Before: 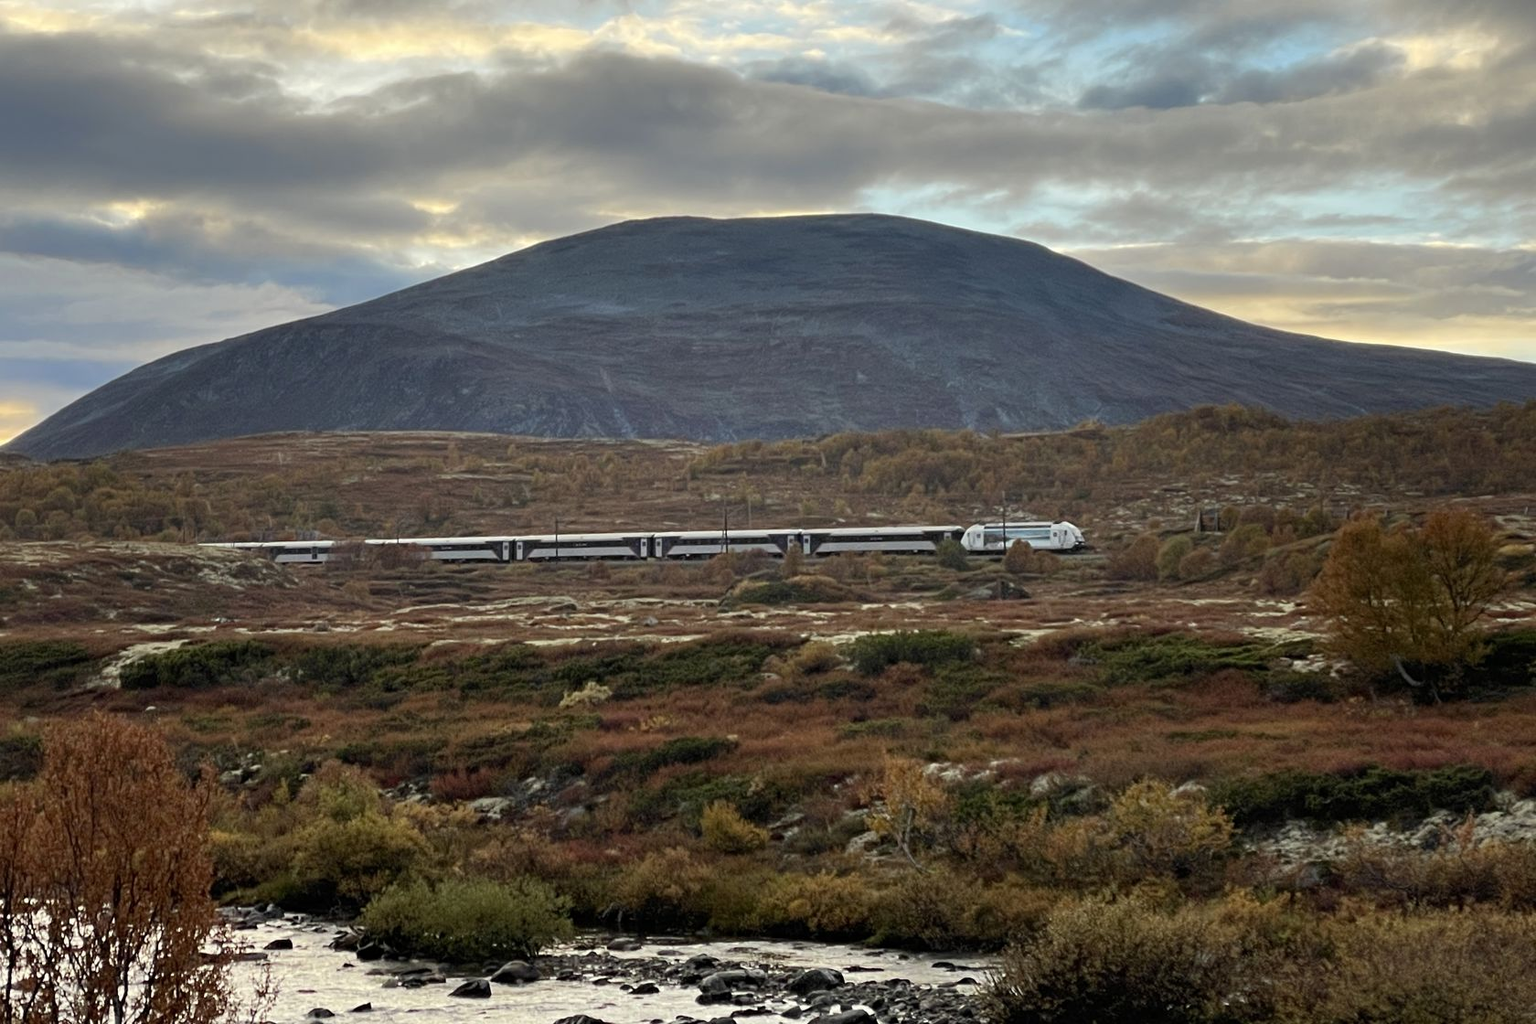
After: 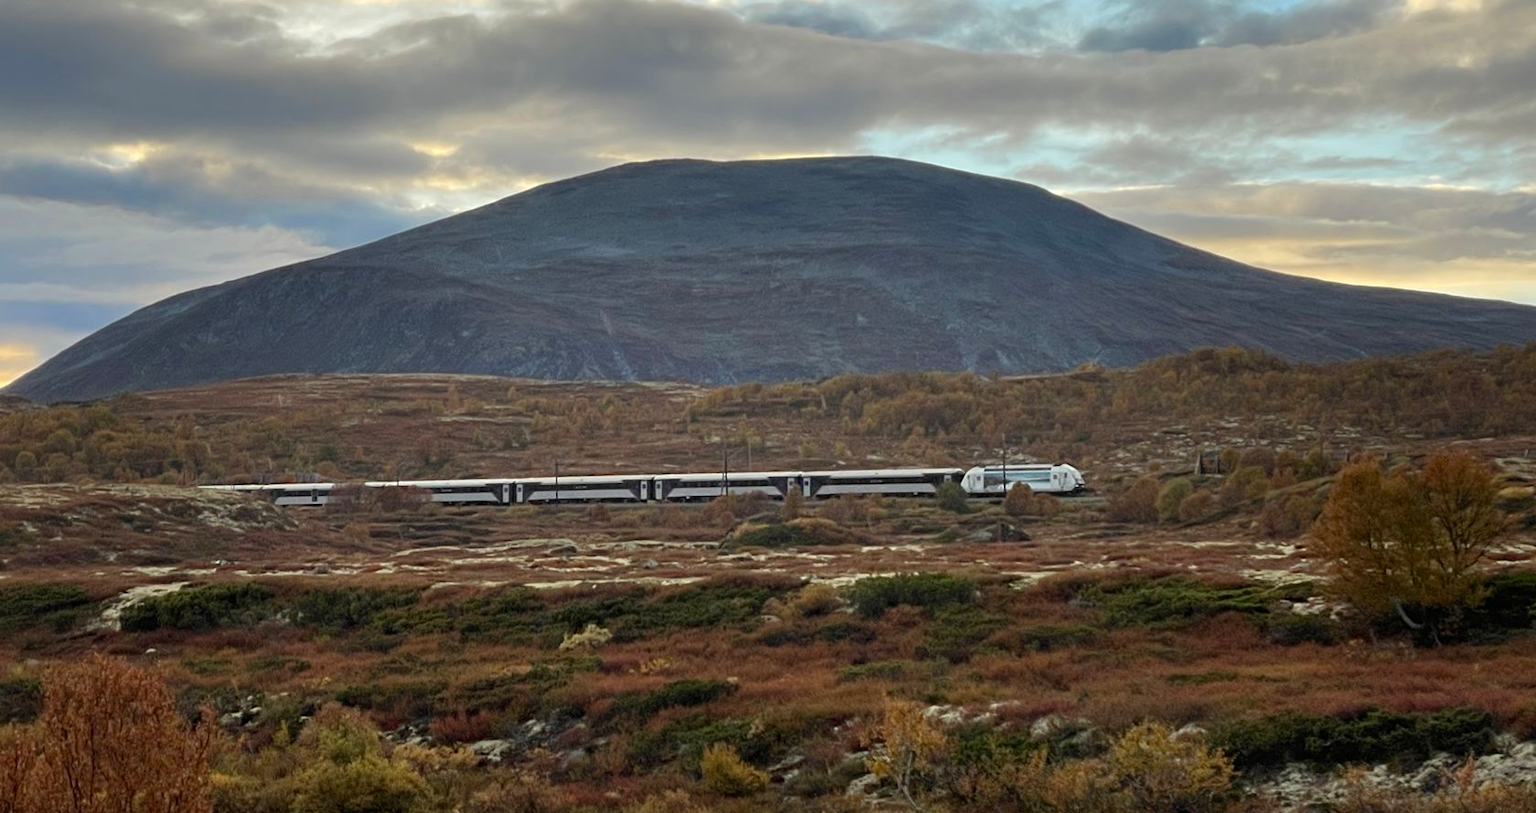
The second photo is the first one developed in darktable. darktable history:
crop and rotate: top 5.648%, bottom 14.862%
